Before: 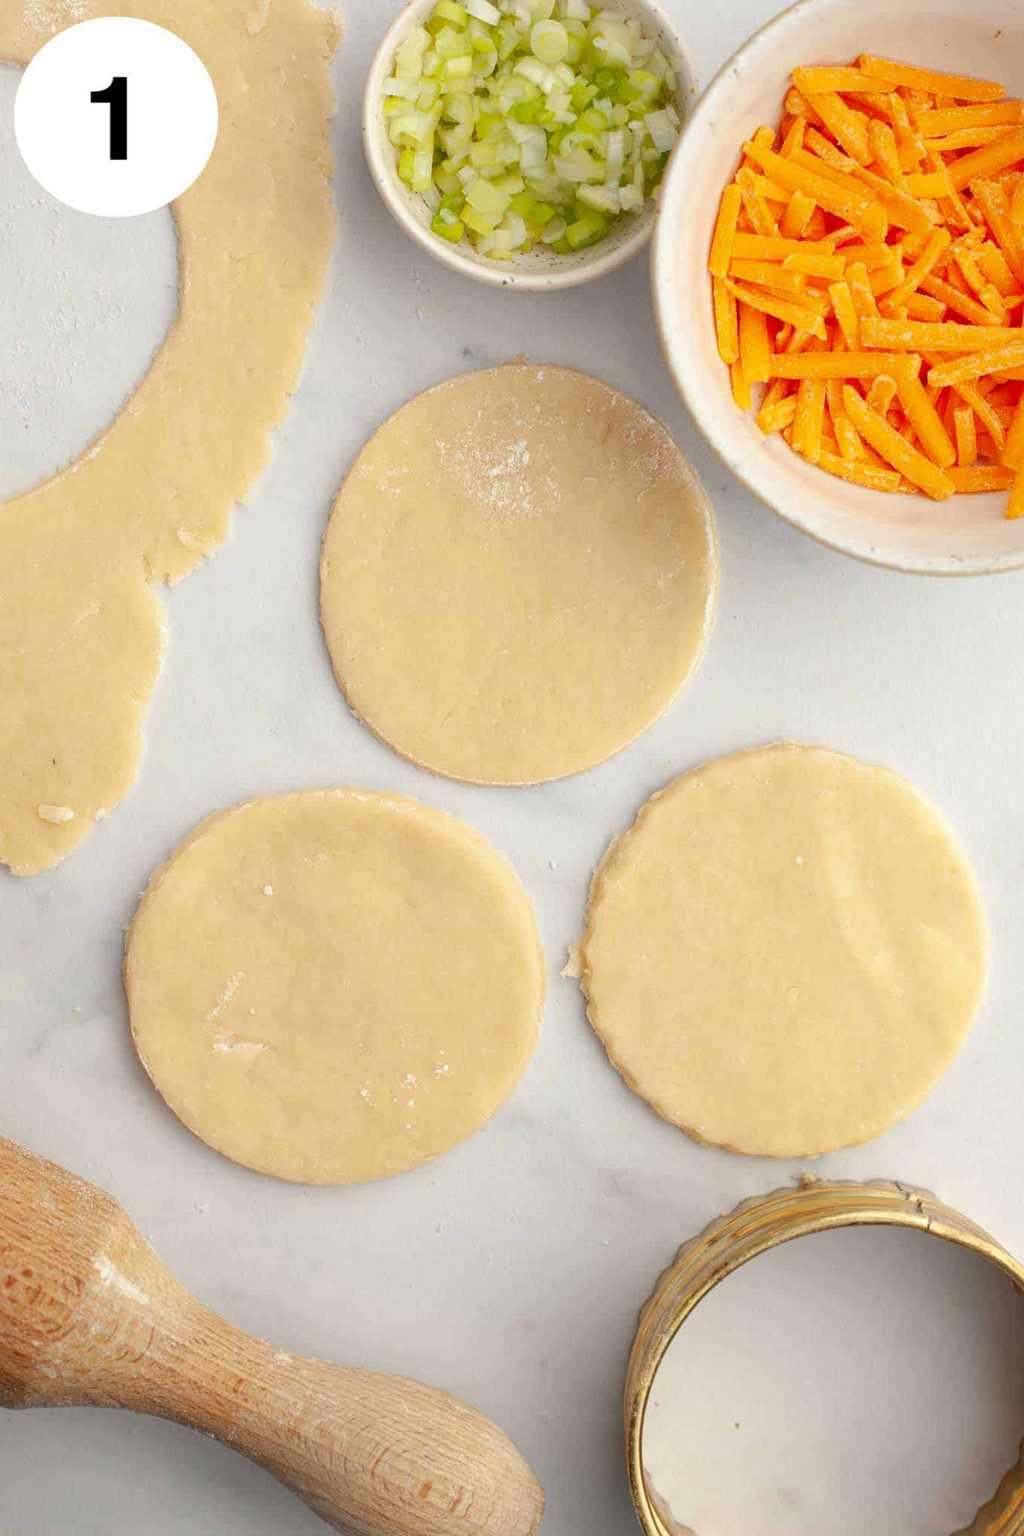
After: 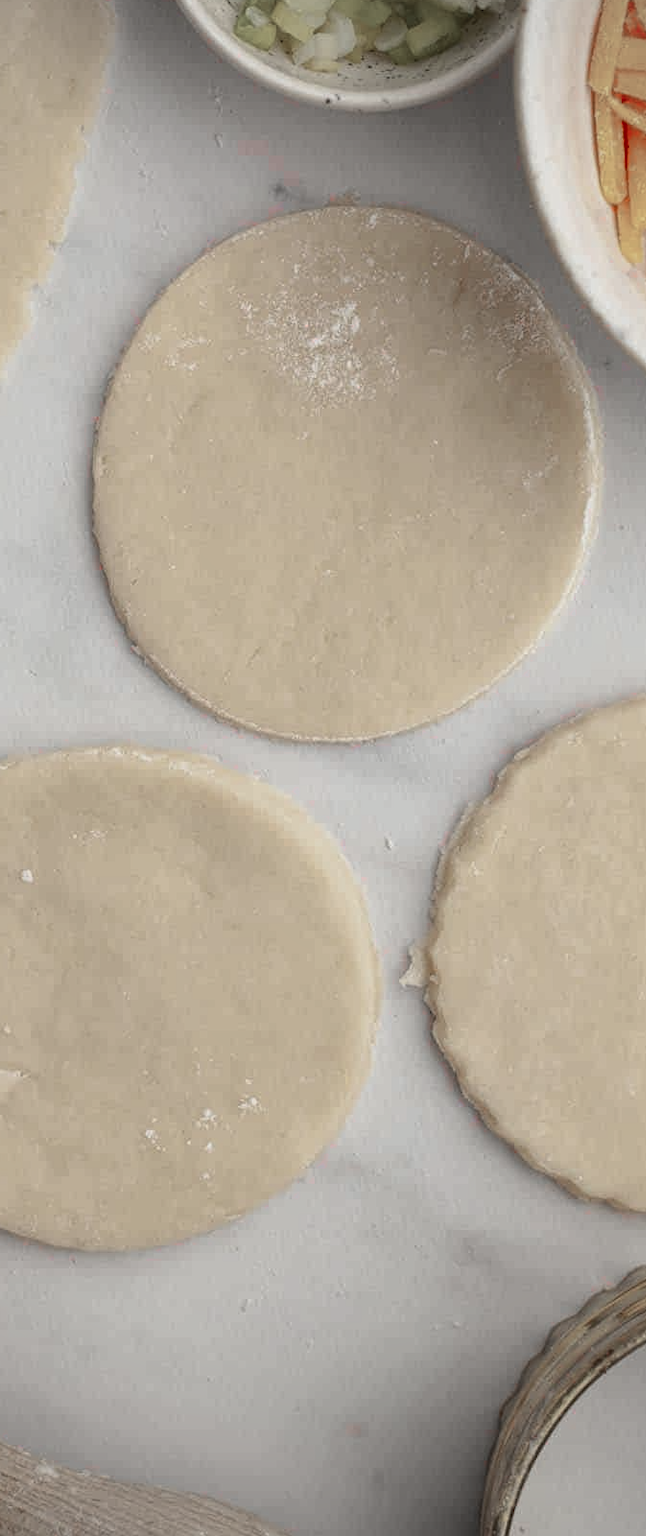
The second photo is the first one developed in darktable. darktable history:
tone curve: curves: ch0 [(0, 0) (0.8, 0.757) (1, 1)], preserve colors none
local contrast: highlights 104%, shadows 99%, detail 120%, midtone range 0.2
crop and rotate: angle 0.019°, left 24.201%, top 13.25%, right 26.225%, bottom 8.246%
exposure: black level correction 0.01, exposure 0.016 EV, compensate highlight preservation false
color zones: curves: ch1 [(0, 0.831) (0.08, 0.771) (0.157, 0.268) (0.241, 0.207) (0.562, -0.005) (0.714, -0.013) (0.876, 0.01) (1, 0.831)]
vignetting: fall-off radius 60.96%, center (-0.033, -0.044)
tone equalizer: -8 EV 0.242 EV, -7 EV 0.431 EV, -6 EV 0.455 EV, -5 EV 0.232 EV, -3 EV -0.277 EV, -2 EV -0.443 EV, -1 EV -0.401 EV, +0 EV -0.251 EV
